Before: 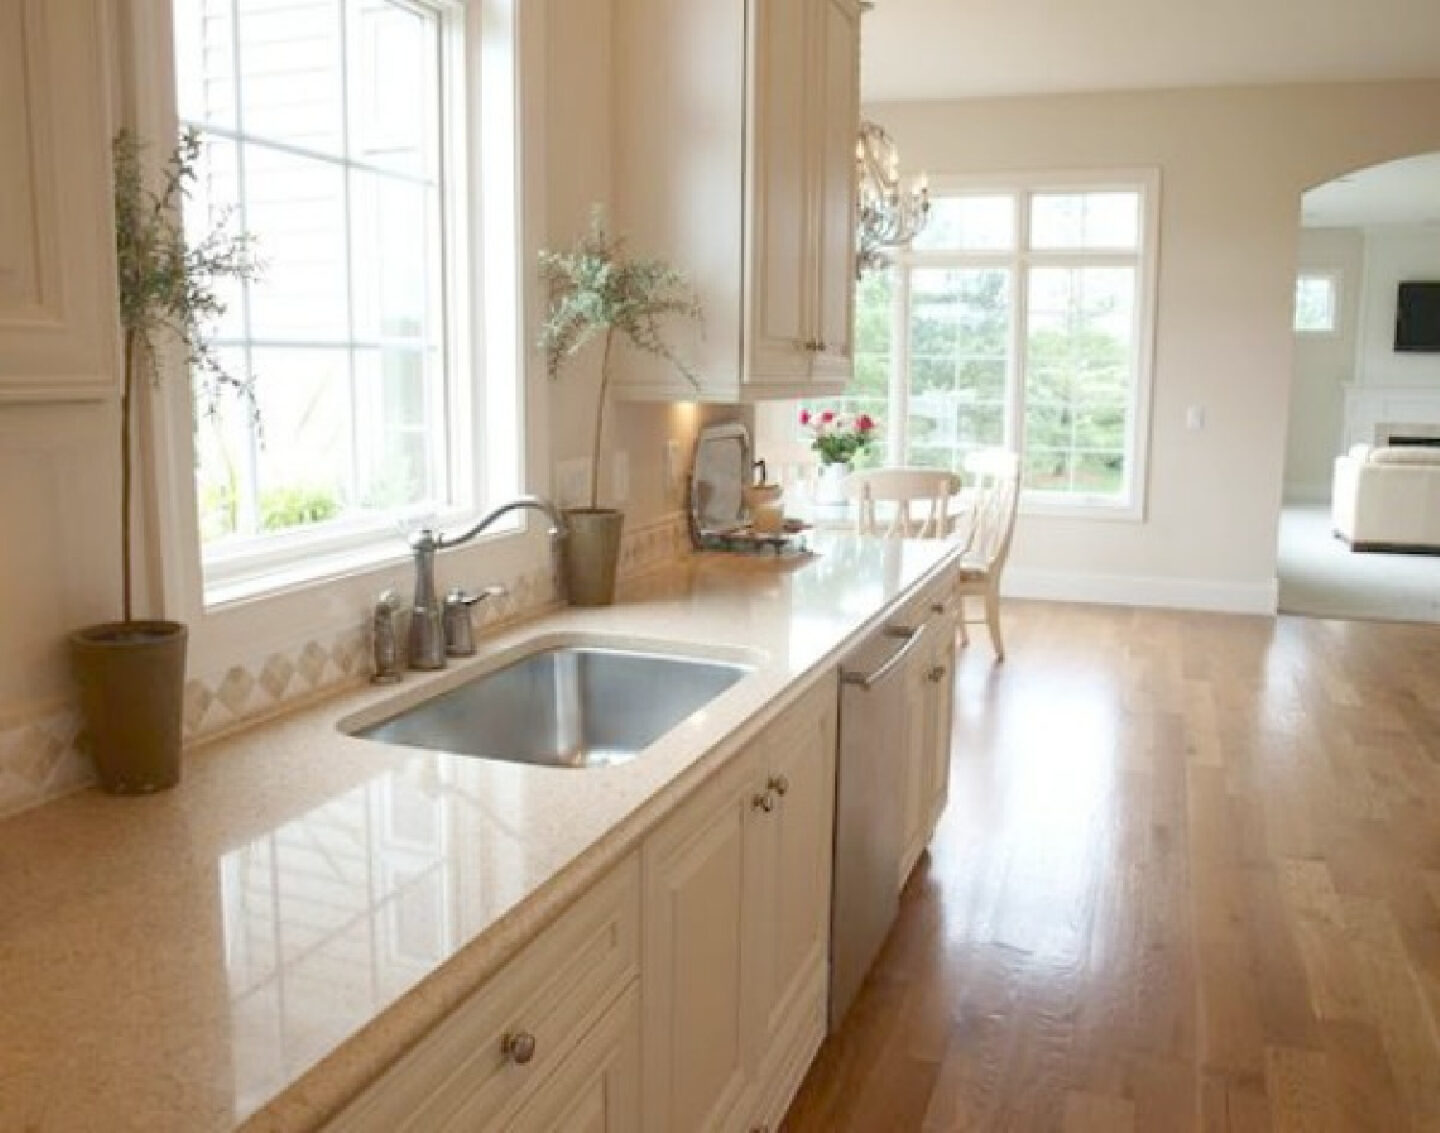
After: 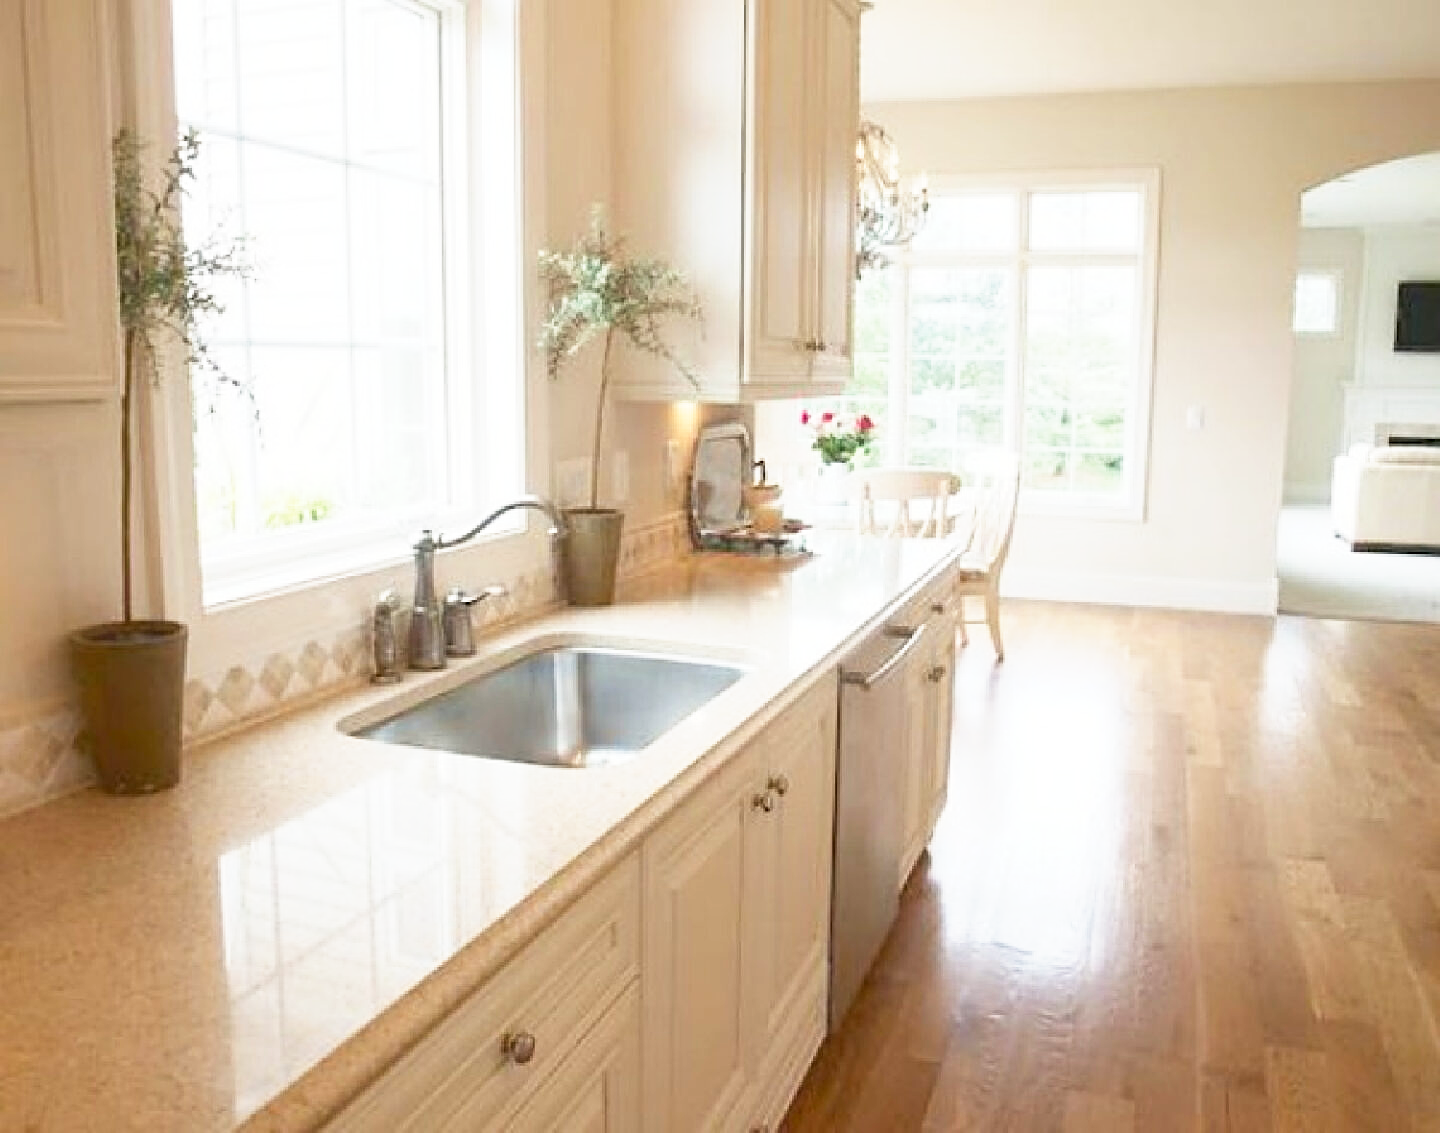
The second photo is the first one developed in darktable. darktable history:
base curve: curves: ch0 [(0, 0) (0.557, 0.834) (1, 1)], preserve colors none
sharpen: on, module defaults
